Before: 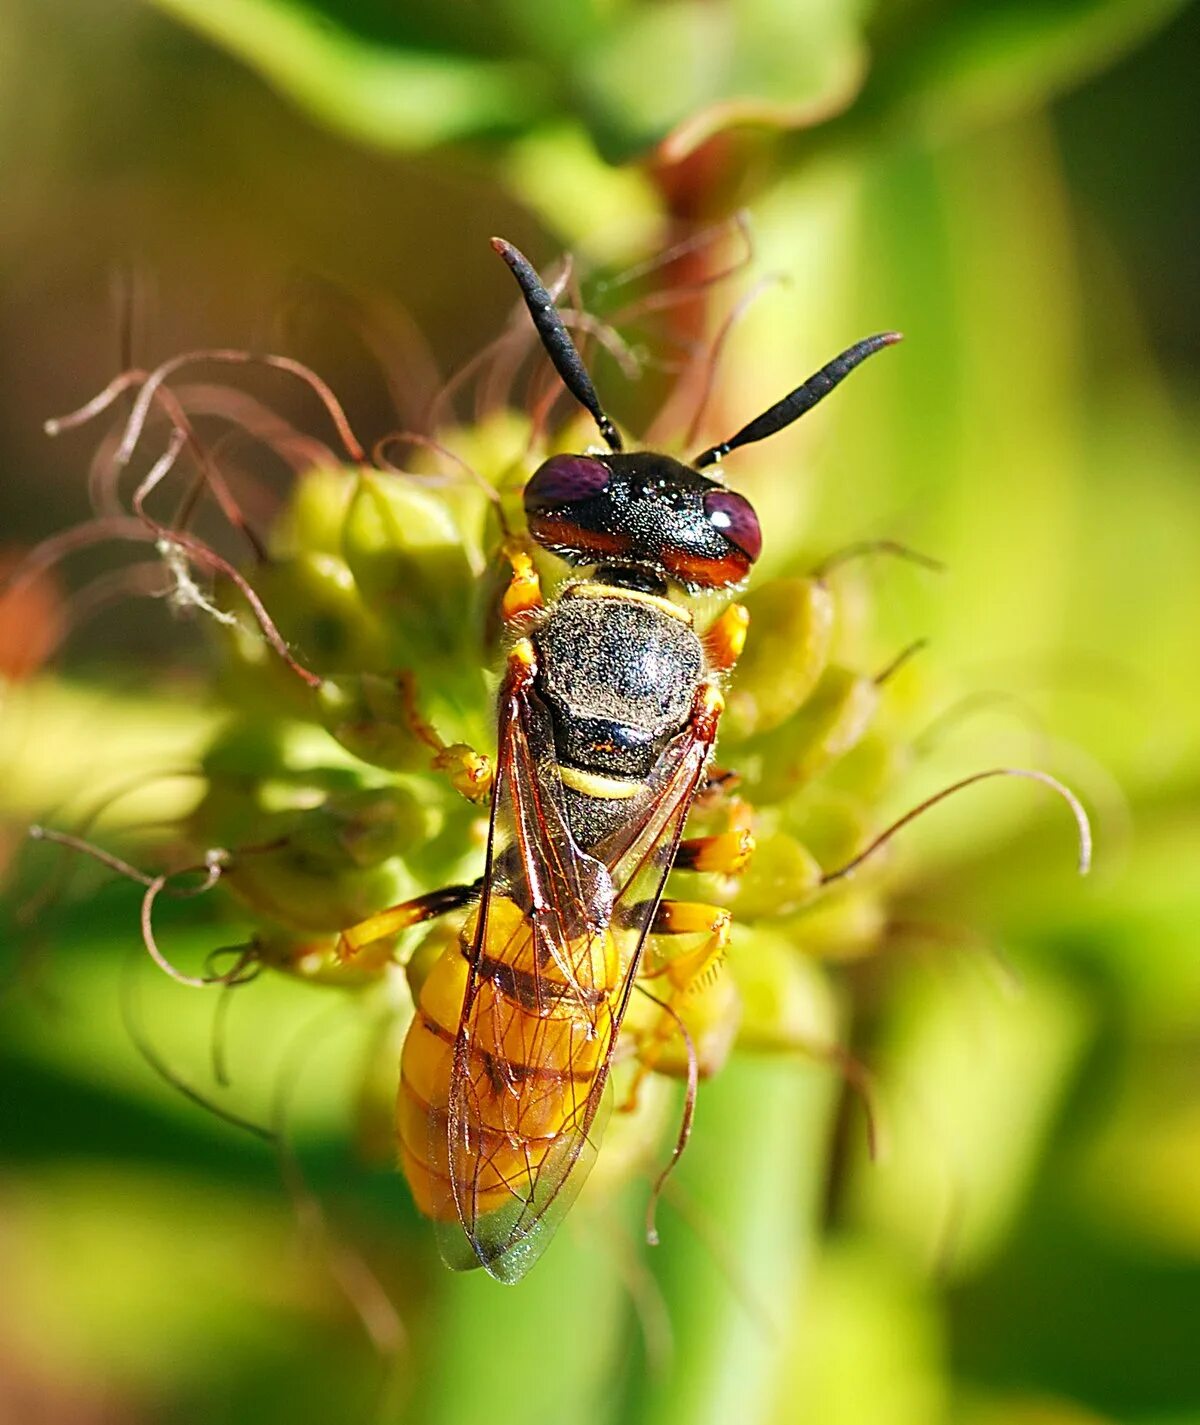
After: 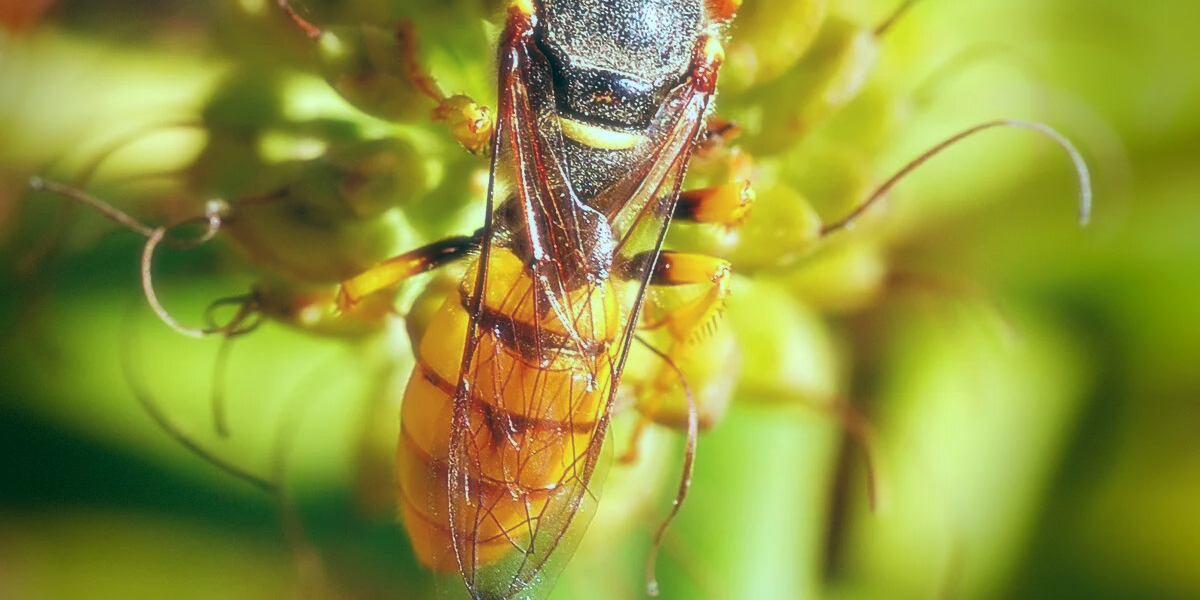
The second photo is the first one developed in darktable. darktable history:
crop: top 45.551%, bottom 12.262%
vignetting: fall-off start 68.33%, fall-off radius 30%, saturation 0.042, center (-0.066, -0.311), width/height ratio 0.992, shape 0.85, dithering 8-bit output
soften: size 19.52%, mix 20.32%
color balance: lift [1.003, 0.993, 1.001, 1.007], gamma [1.018, 1.072, 0.959, 0.928], gain [0.974, 0.873, 1.031, 1.127]
